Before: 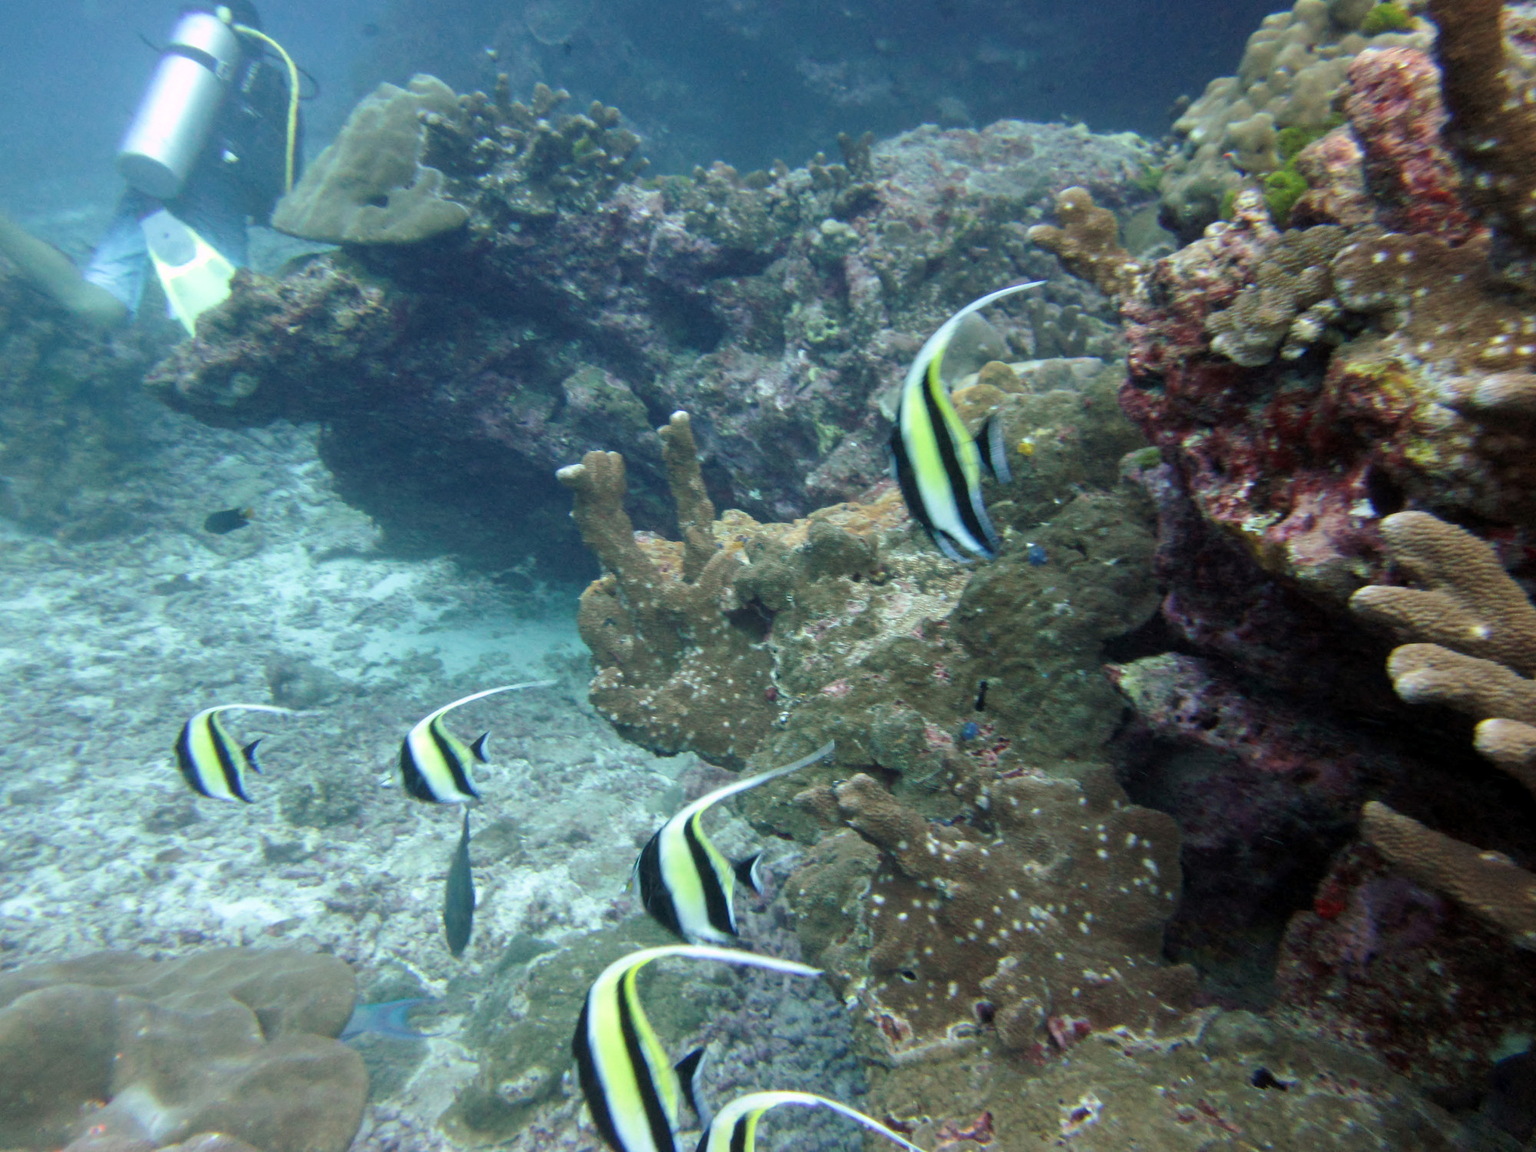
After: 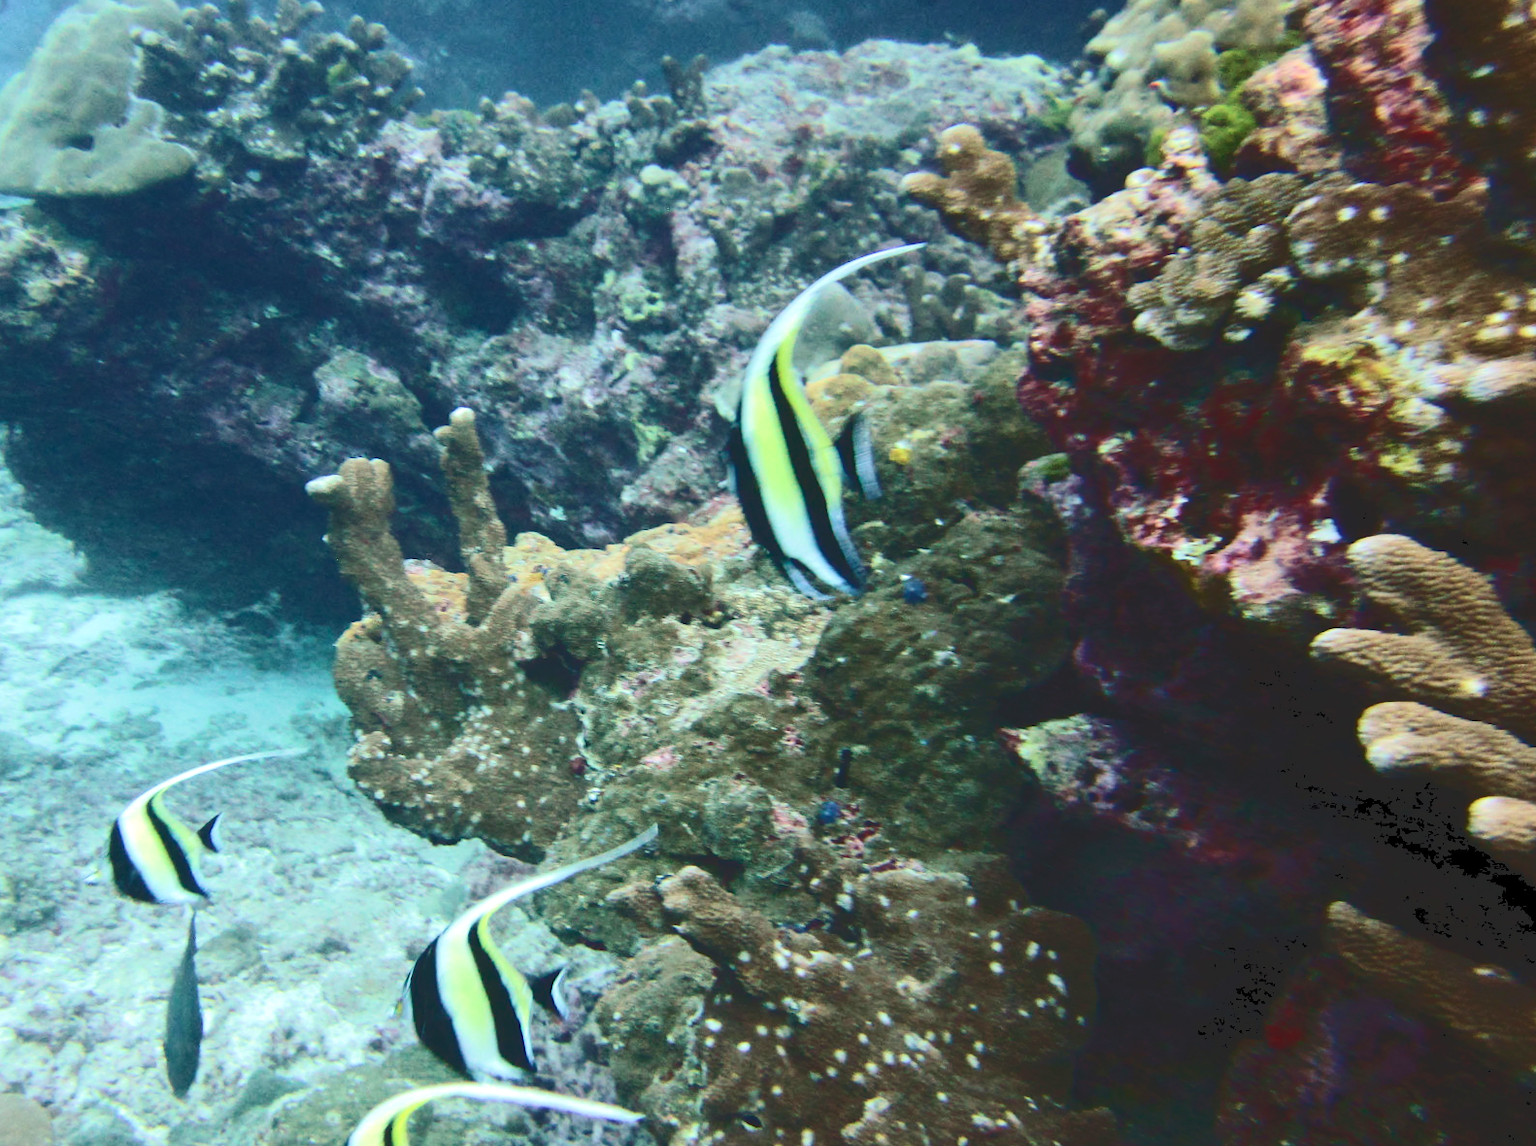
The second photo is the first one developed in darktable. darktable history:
crop and rotate: left 20.472%, top 7.72%, right 0.381%, bottom 13.543%
exposure: exposure 0.13 EV, compensate highlight preservation false
tone curve: curves: ch0 [(0, 0) (0.003, 0.145) (0.011, 0.15) (0.025, 0.15) (0.044, 0.156) (0.069, 0.161) (0.1, 0.169) (0.136, 0.175) (0.177, 0.184) (0.224, 0.196) (0.277, 0.234) (0.335, 0.291) (0.399, 0.391) (0.468, 0.505) (0.543, 0.633) (0.623, 0.742) (0.709, 0.826) (0.801, 0.882) (0.898, 0.93) (1, 1)], color space Lab, independent channels, preserve colors none
velvia: on, module defaults
